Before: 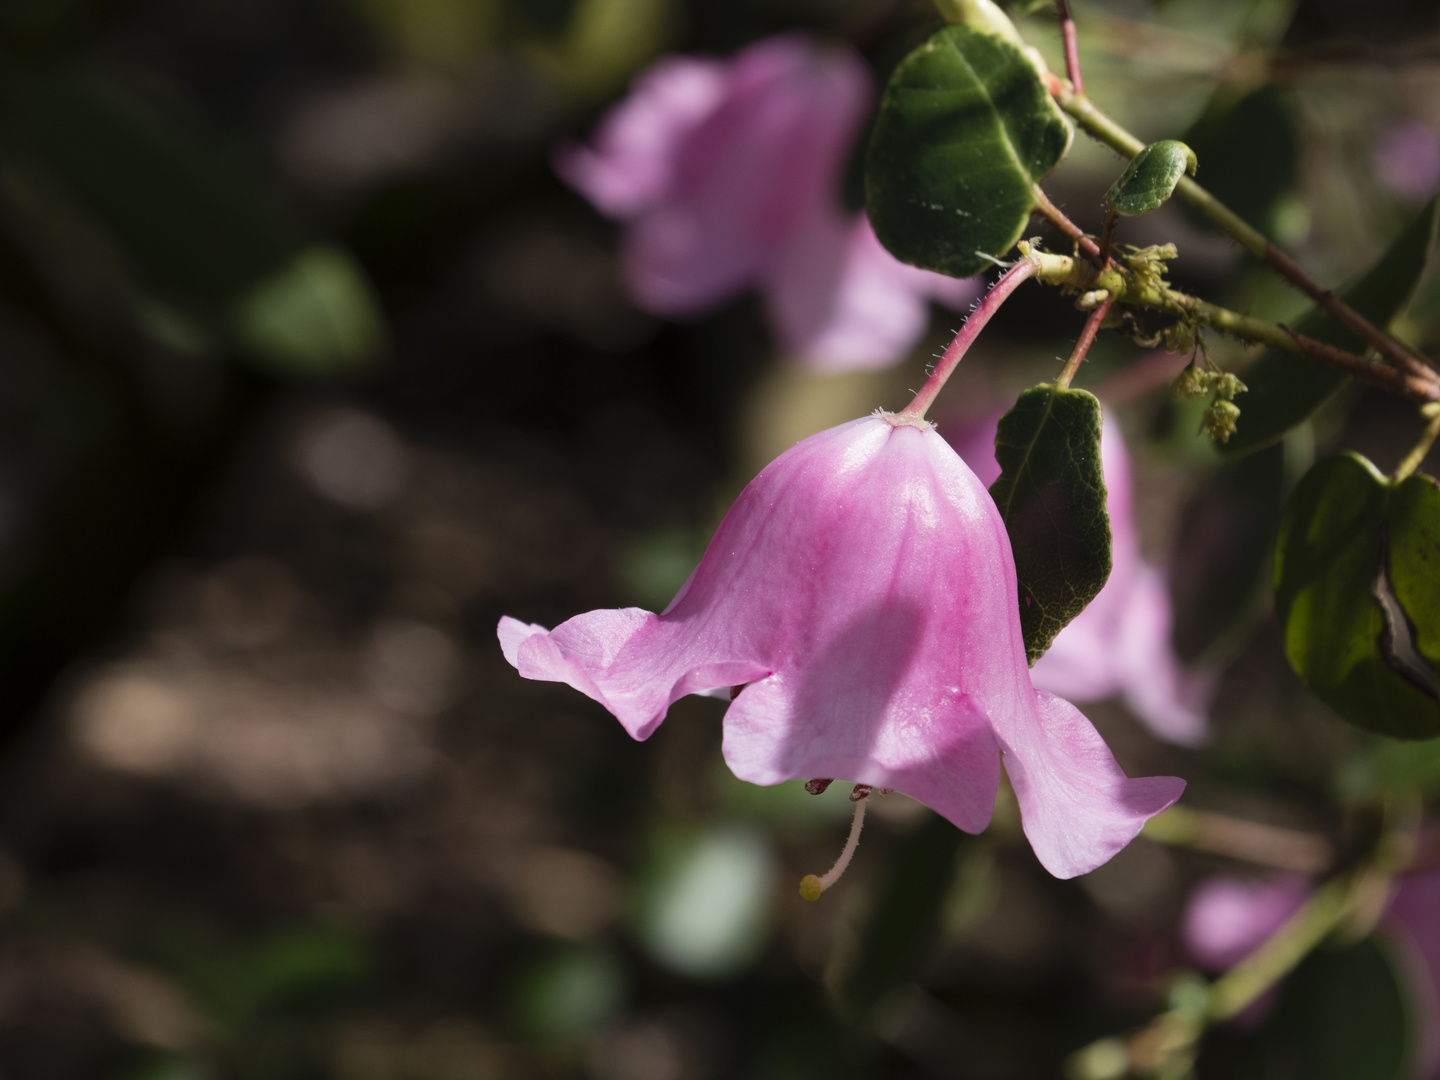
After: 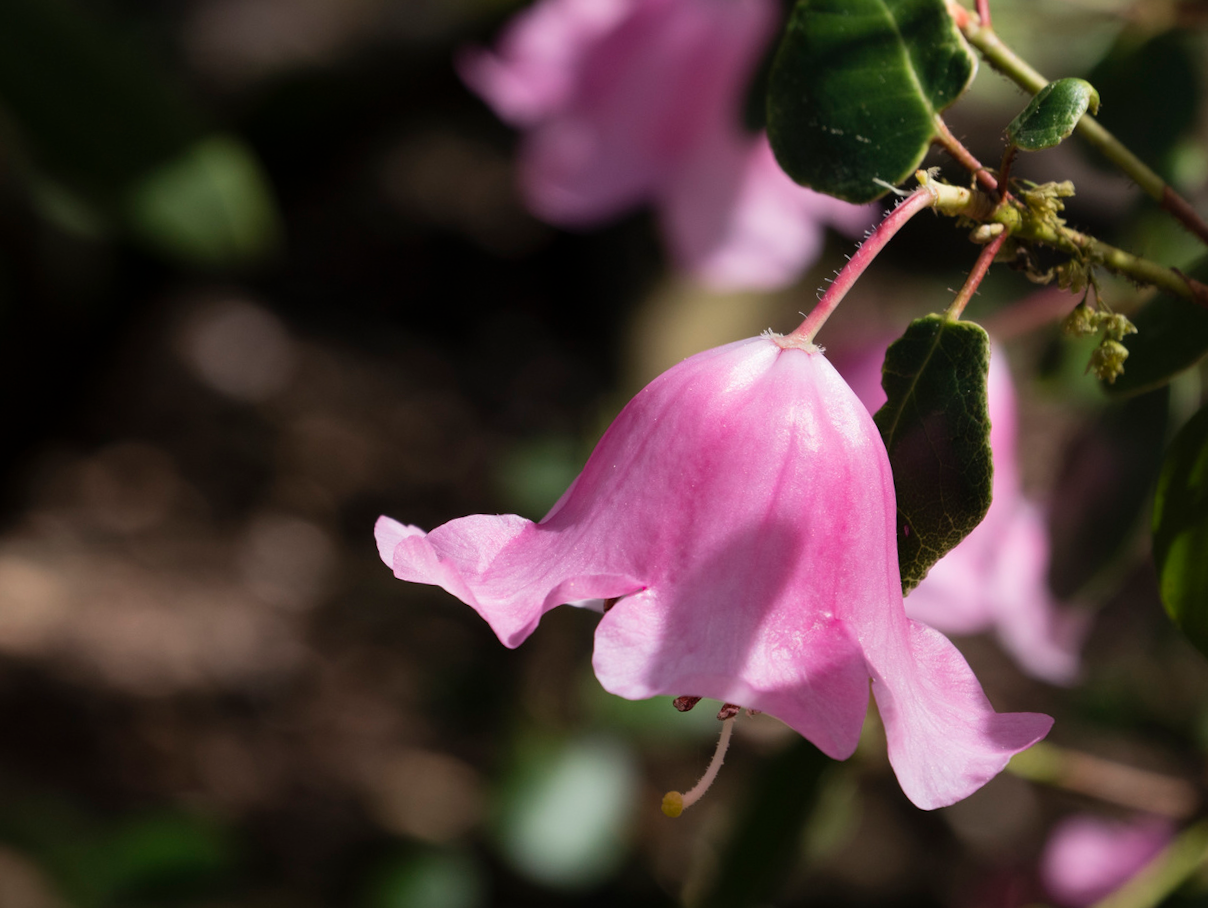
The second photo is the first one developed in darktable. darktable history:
crop and rotate: angle -3.21°, left 5.202%, top 5.159%, right 4.709%, bottom 4.605%
